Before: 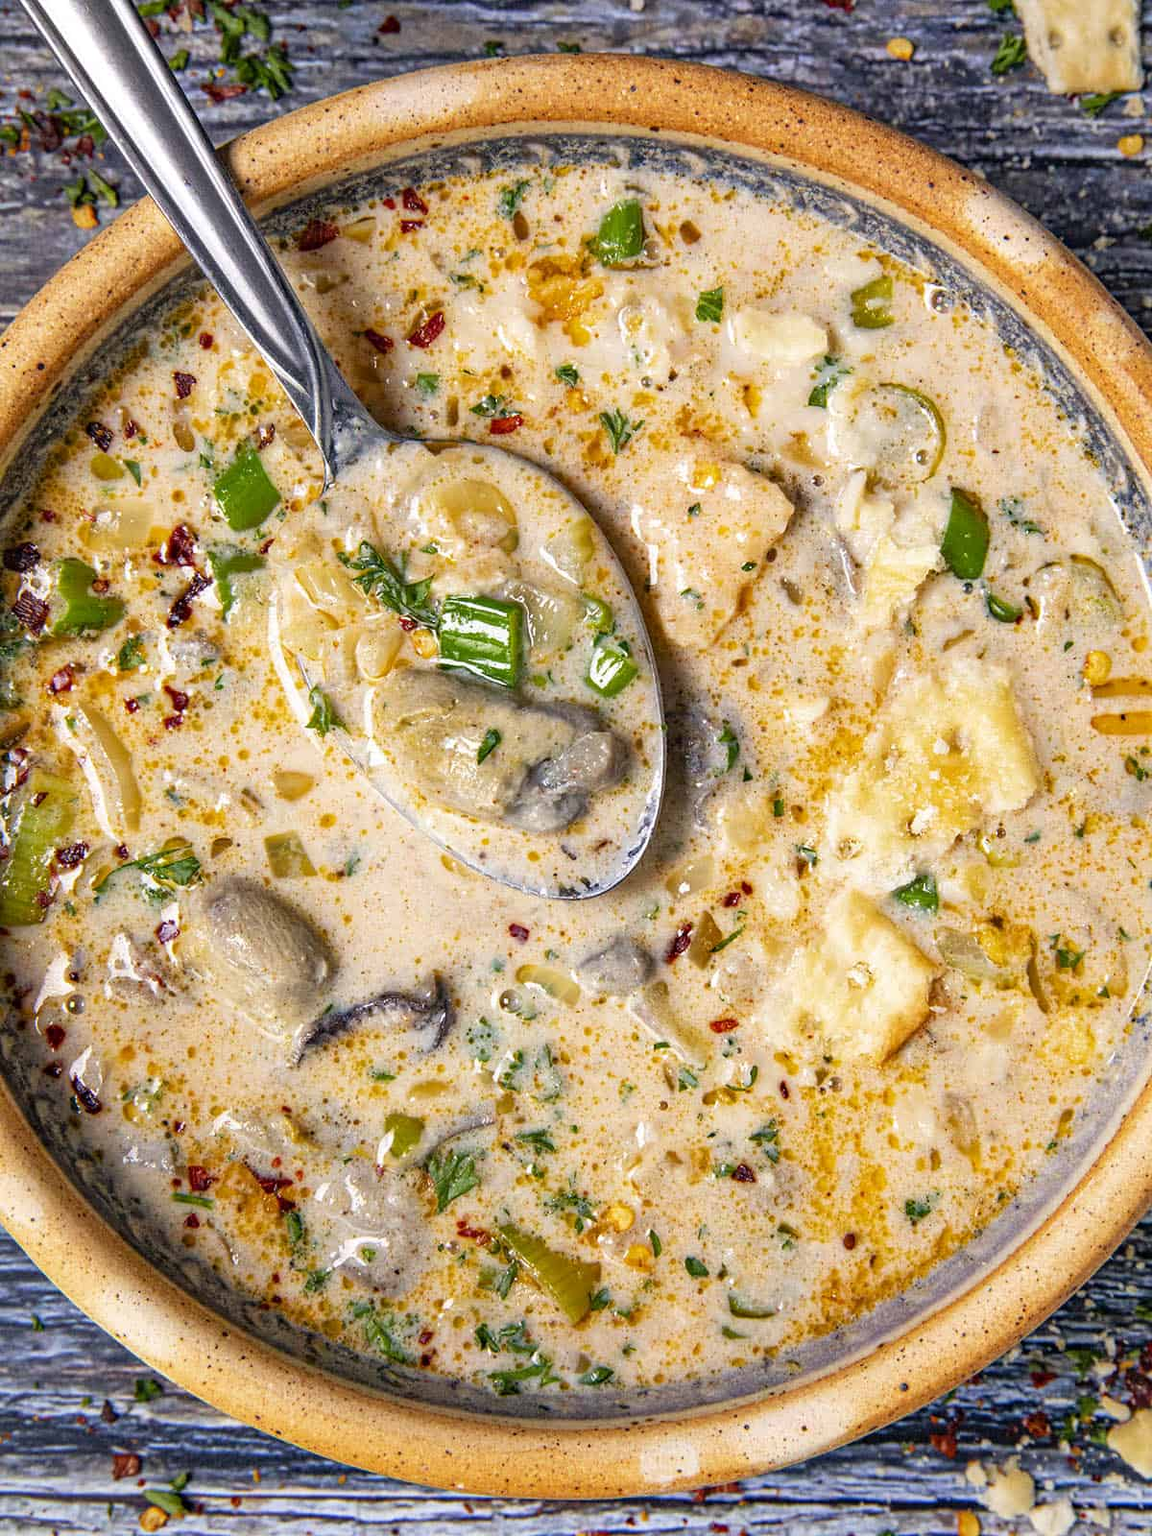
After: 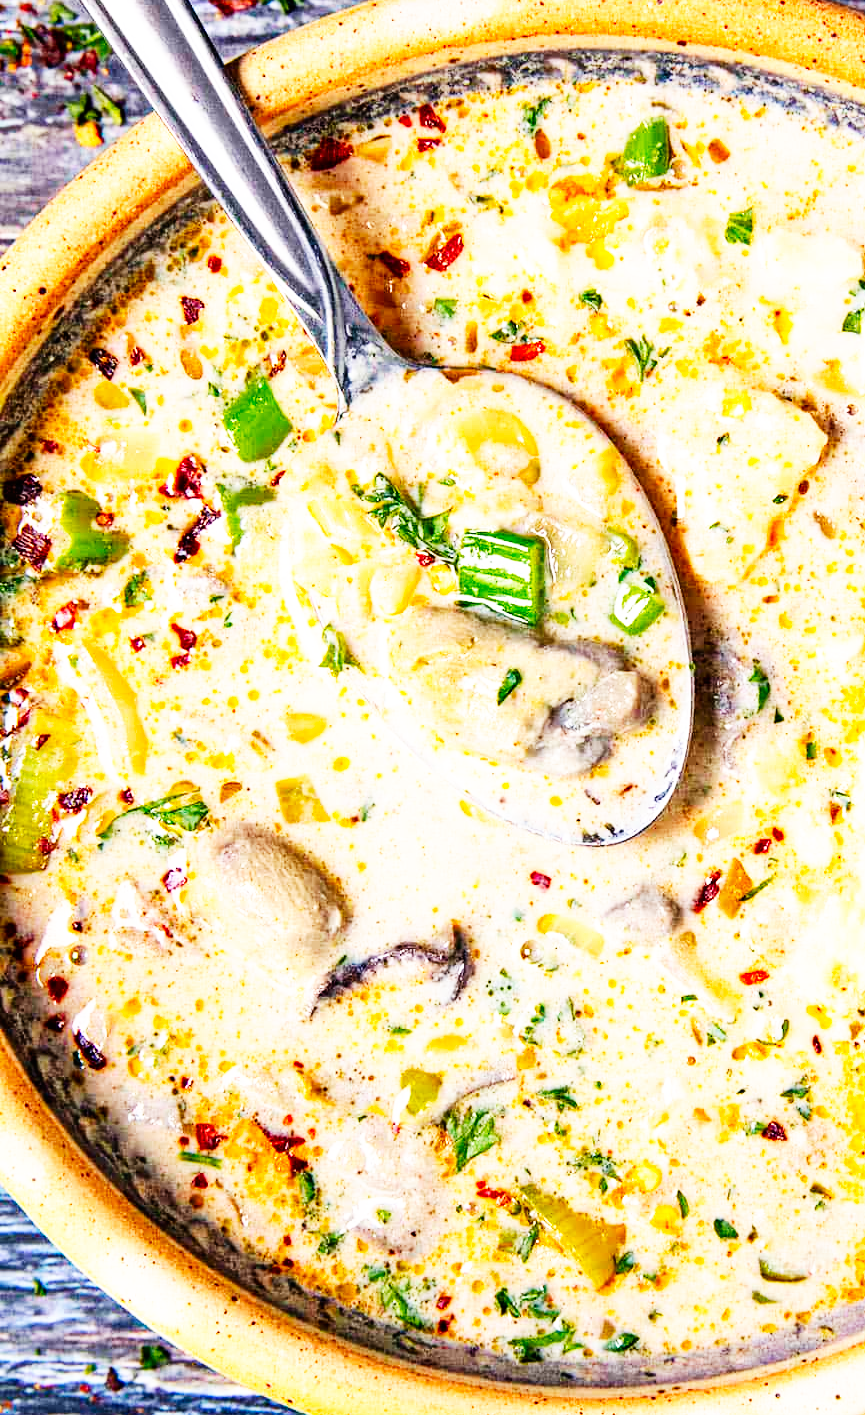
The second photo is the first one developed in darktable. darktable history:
crop: top 5.748%, right 27.867%, bottom 5.758%
base curve: curves: ch0 [(0, 0) (0.007, 0.004) (0.027, 0.03) (0.046, 0.07) (0.207, 0.54) (0.442, 0.872) (0.673, 0.972) (1, 1)], preserve colors none
contrast brightness saturation: contrast 0.099, brightness 0.012, saturation 0.017
